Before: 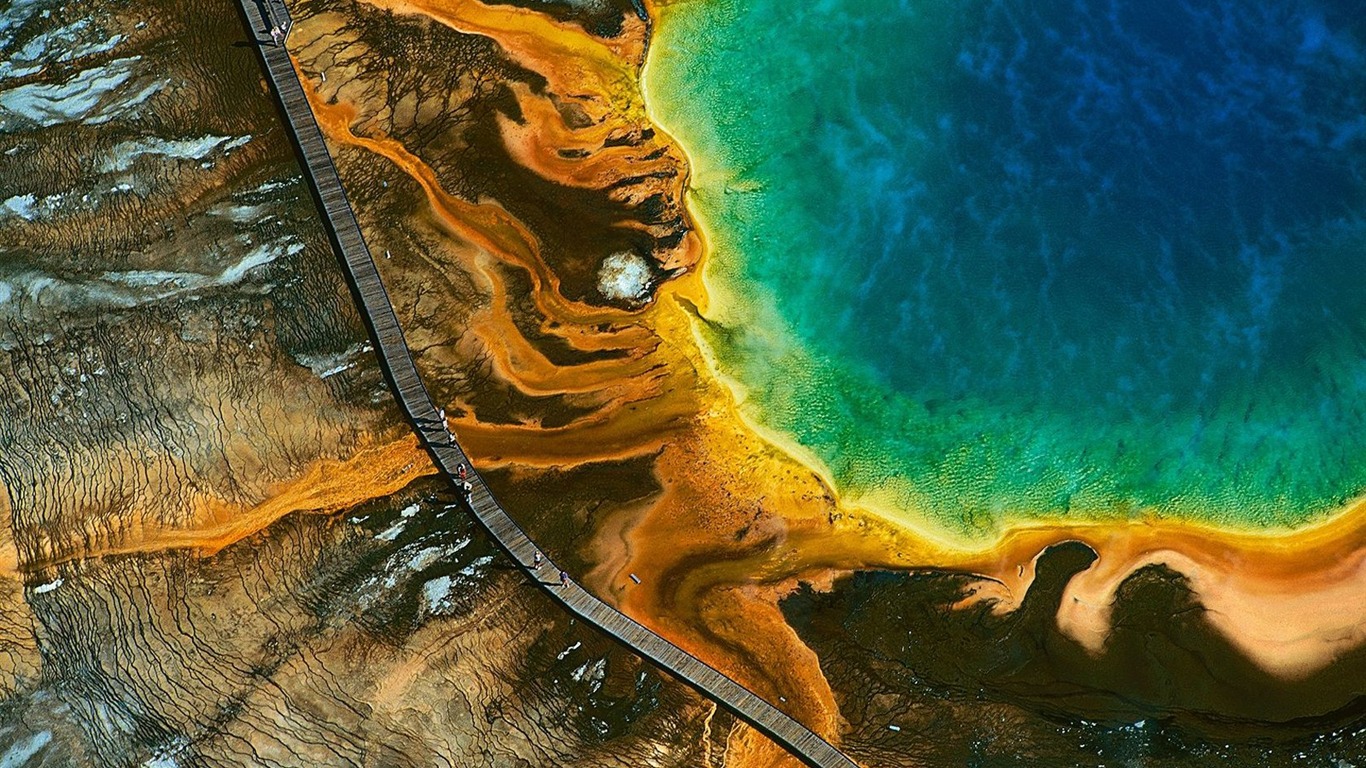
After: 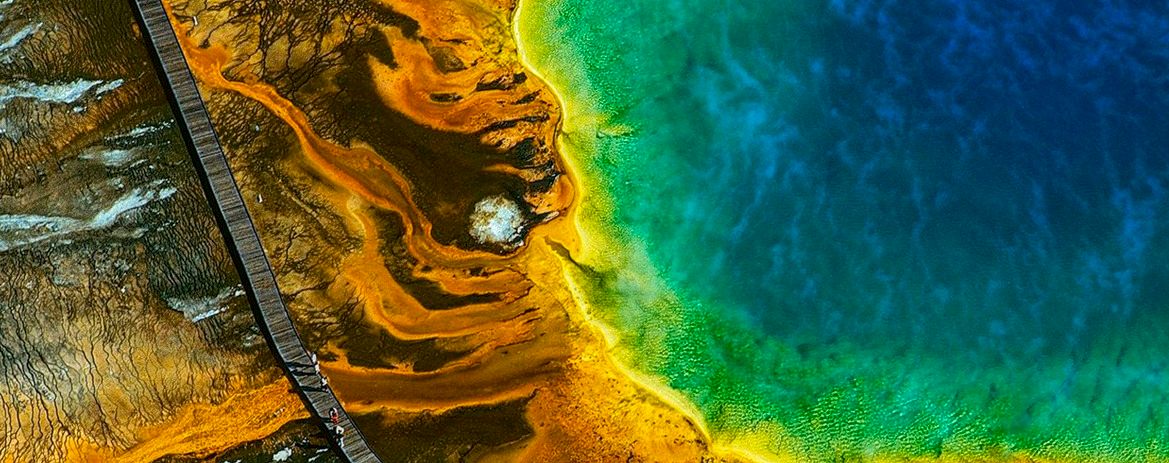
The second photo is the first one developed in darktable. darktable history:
crop and rotate: left 9.394%, top 7.345%, right 4.978%, bottom 32.299%
color balance rgb: perceptual saturation grading › global saturation 30.911%
local contrast: on, module defaults
